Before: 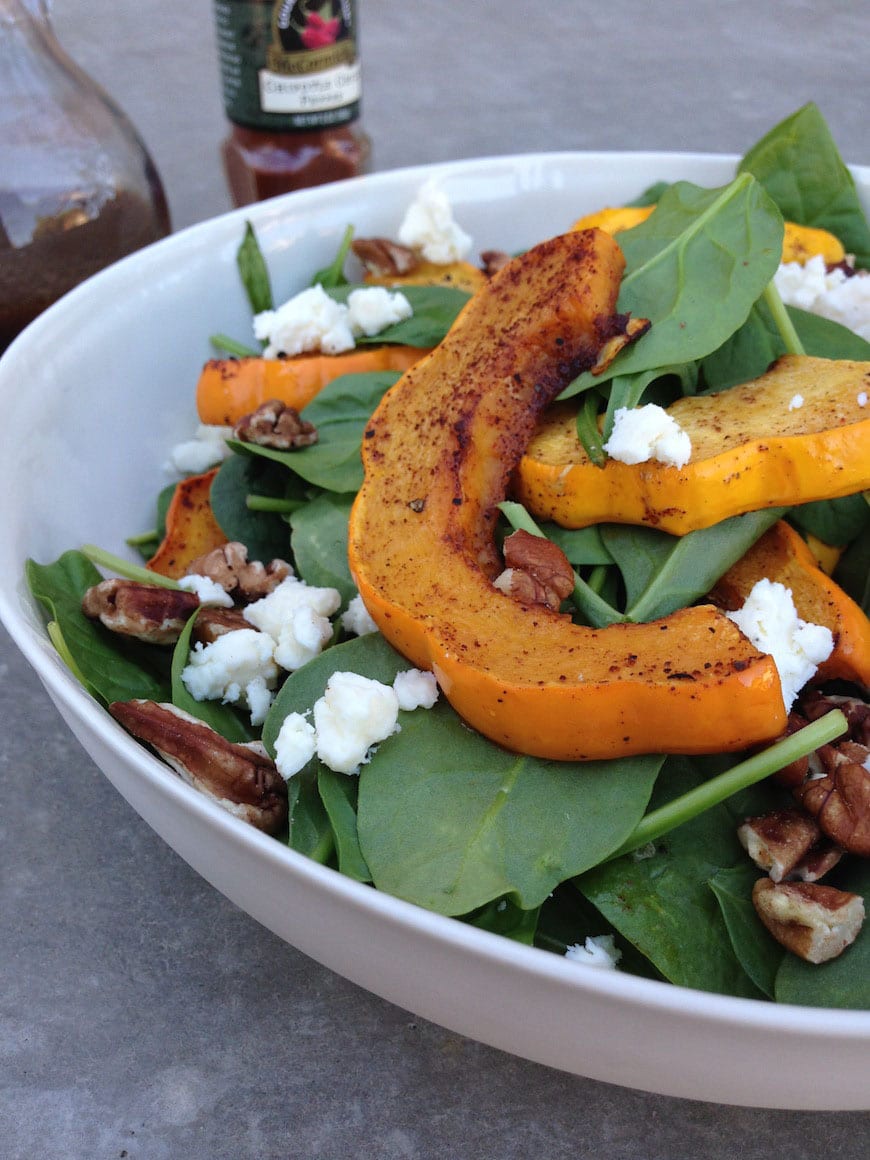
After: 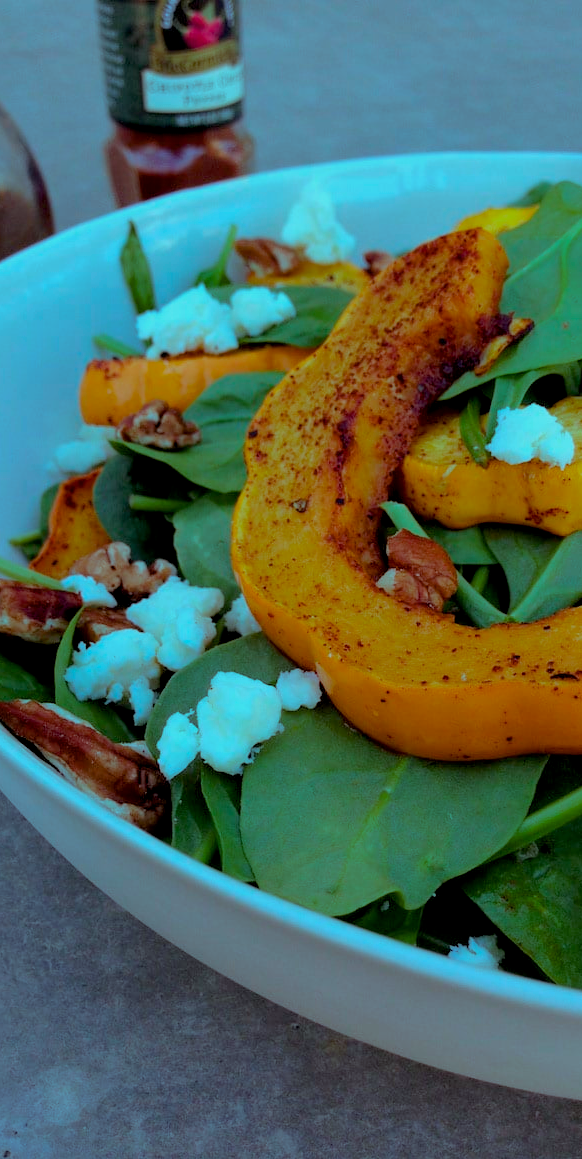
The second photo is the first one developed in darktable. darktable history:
color balance rgb: highlights gain › luminance -33.102%, highlights gain › chroma 5.699%, highlights gain › hue 214.05°, perceptual saturation grading › global saturation 25.114%
crop and rotate: left 13.554%, right 19.449%
exposure: black level correction 0.009, exposure -0.16 EV, compensate exposure bias true, compensate highlight preservation false
